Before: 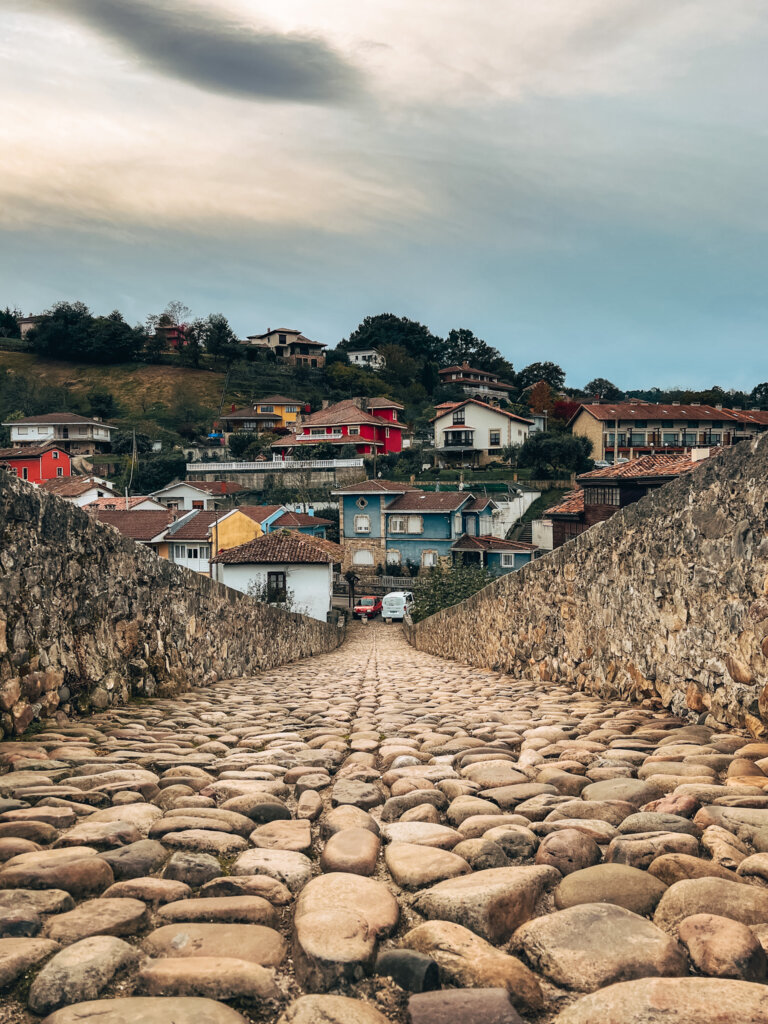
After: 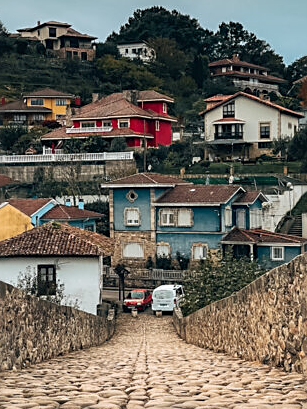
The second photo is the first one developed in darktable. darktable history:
crop: left 30%, top 30%, right 30%, bottom 30%
sharpen: on, module defaults
